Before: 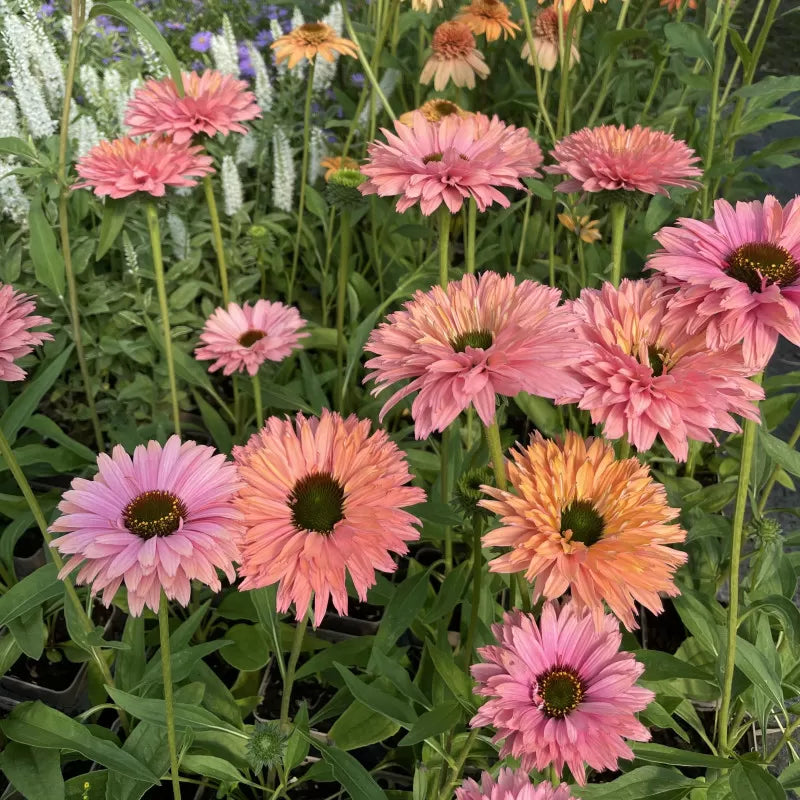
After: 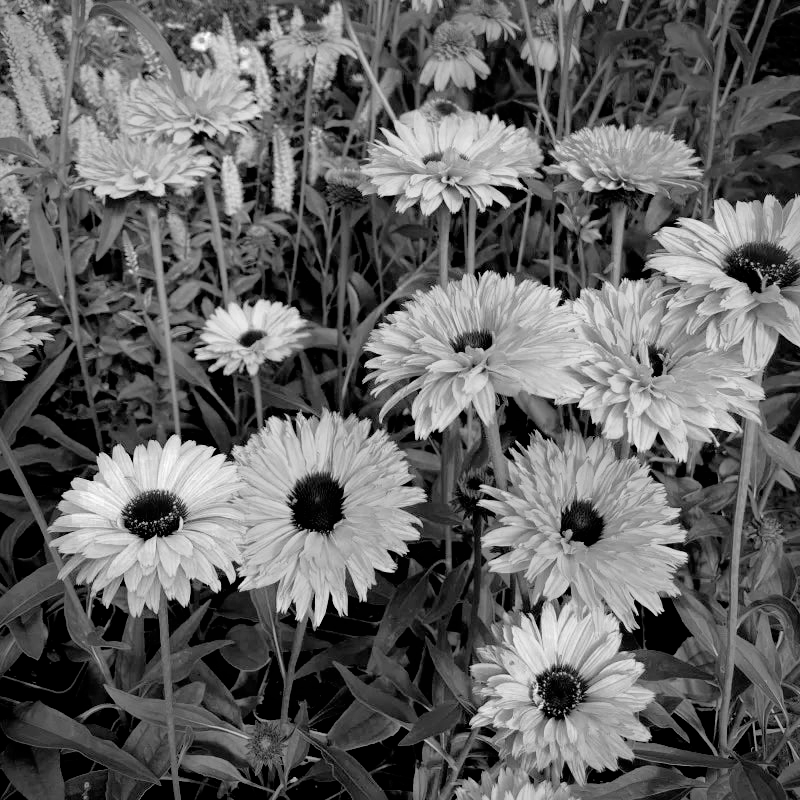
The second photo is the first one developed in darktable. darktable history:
vignetting: on, module defaults
filmic rgb: black relative exposure -3.3 EV, white relative exposure 3.45 EV, hardness 2.36, contrast 1.104, color science v6 (2022)
exposure: exposure 0.2 EV, compensate highlight preservation false
color zones: curves: ch0 [(0, 0.613) (0.01, 0.613) (0.245, 0.448) (0.498, 0.529) (0.642, 0.665) (0.879, 0.777) (0.99, 0.613)]; ch1 [(0, 0) (0.143, 0) (0.286, 0) (0.429, 0) (0.571, 0) (0.714, 0) (0.857, 0)]
